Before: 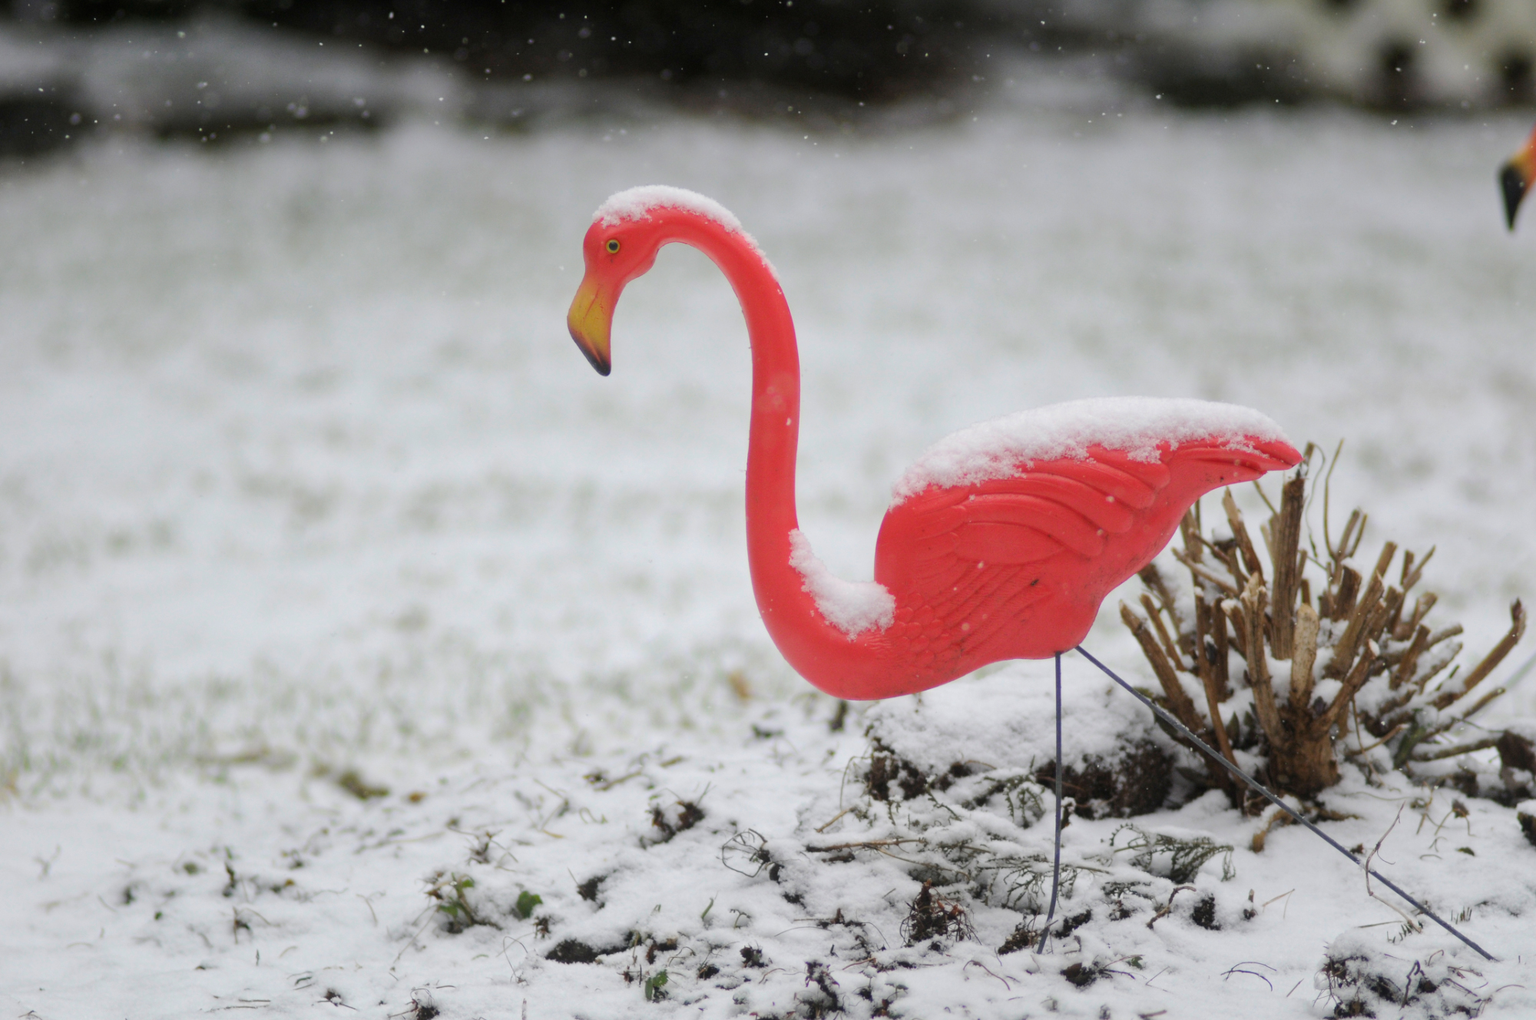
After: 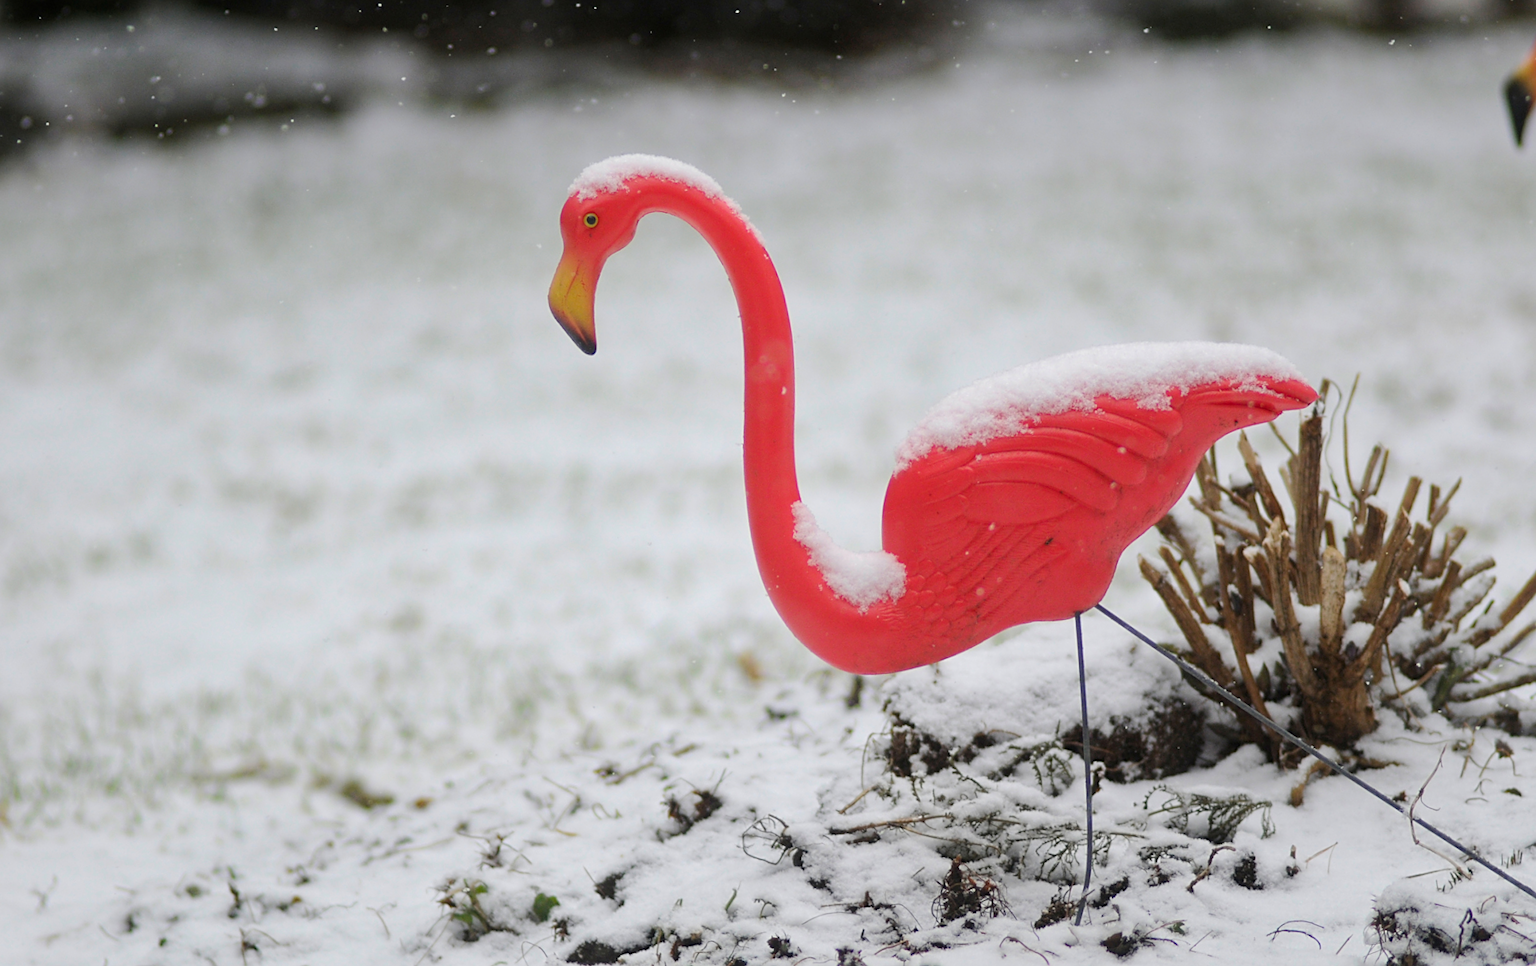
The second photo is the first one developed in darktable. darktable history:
sharpen: on, module defaults
contrast brightness saturation: contrast 0.04, saturation 0.07
white balance: emerald 1
rotate and perspective: rotation -3.52°, crop left 0.036, crop right 0.964, crop top 0.081, crop bottom 0.919
